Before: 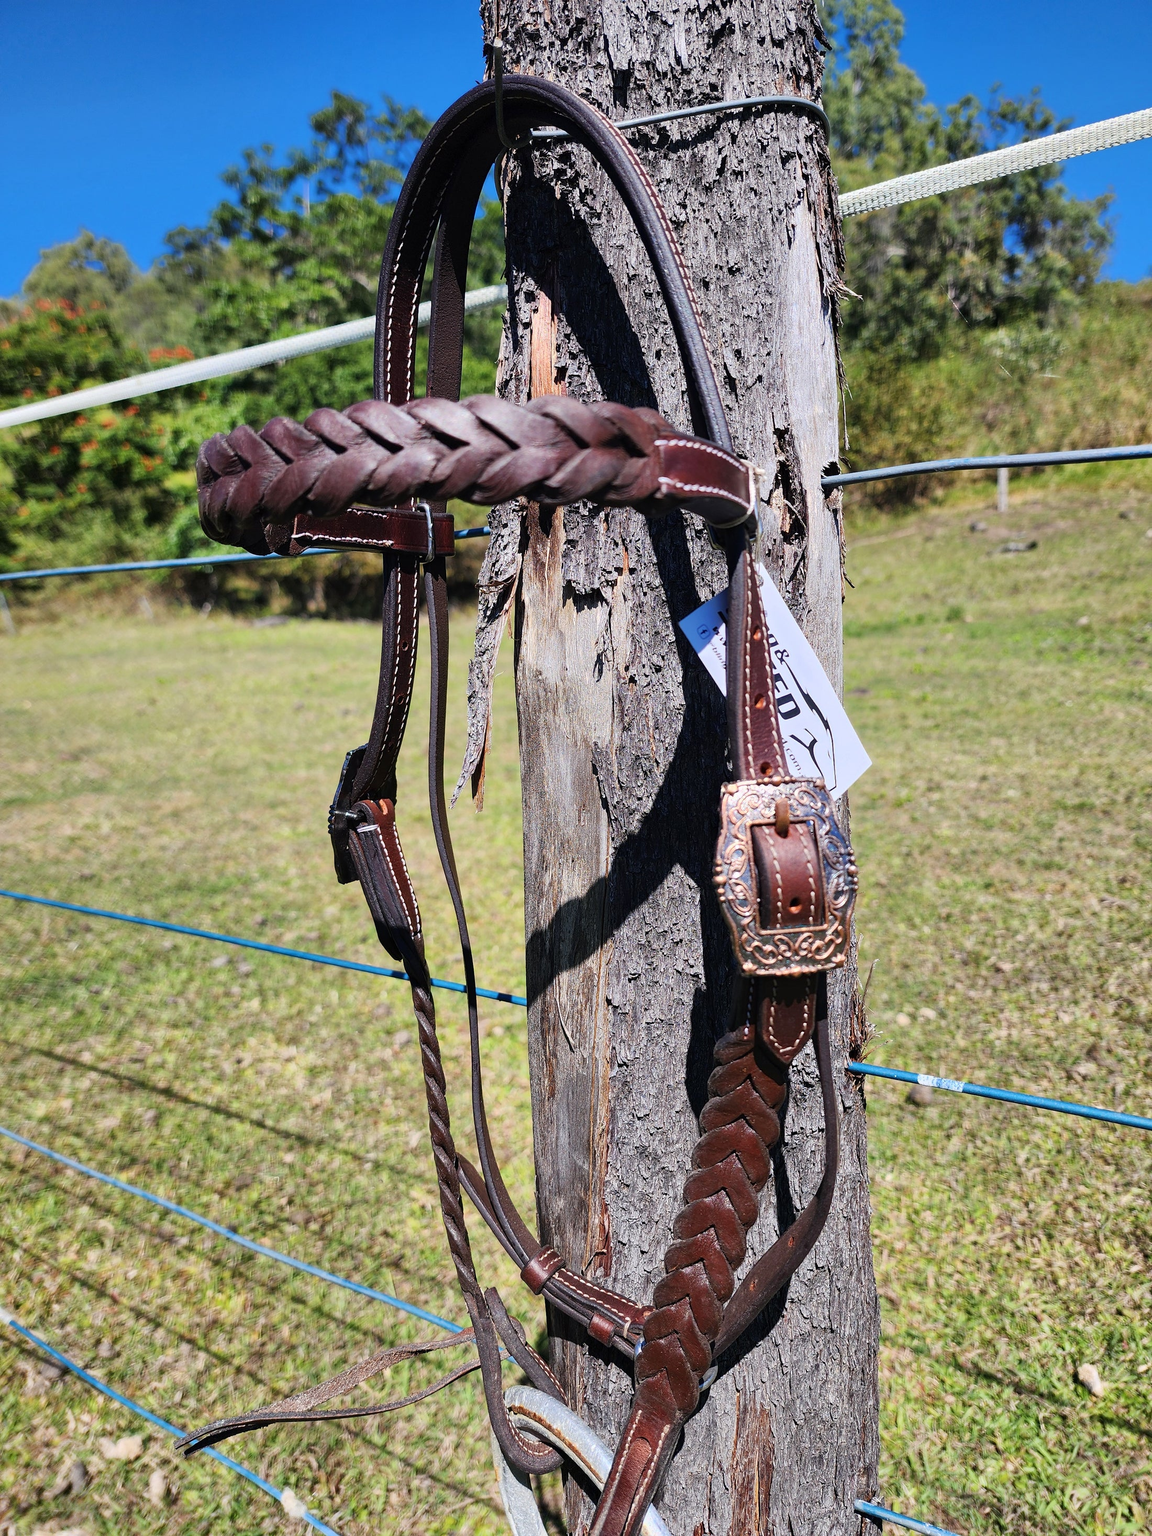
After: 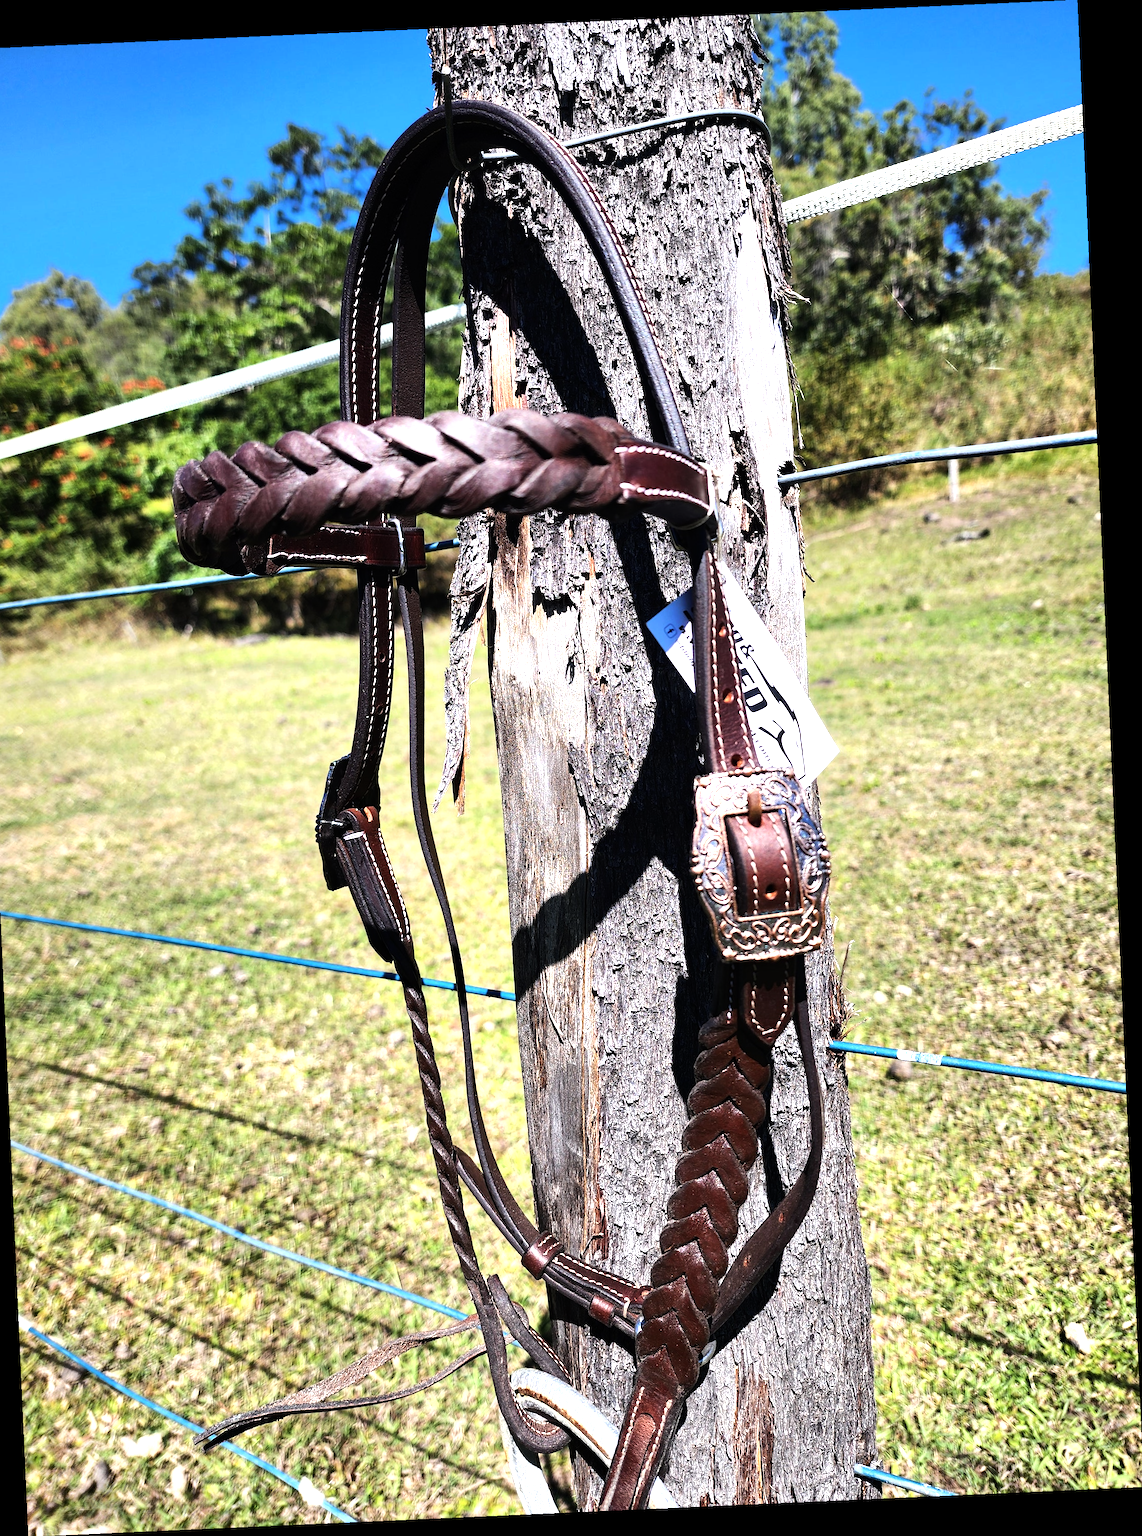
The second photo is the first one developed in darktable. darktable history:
tone equalizer: -8 EV -1.08 EV, -7 EV -1.01 EV, -6 EV -0.867 EV, -5 EV -0.578 EV, -3 EV 0.578 EV, -2 EV 0.867 EV, -1 EV 1.01 EV, +0 EV 1.08 EV, edges refinement/feathering 500, mask exposure compensation -1.57 EV, preserve details no
crop and rotate: left 3.238%
rotate and perspective: rotation -2.56°, automatic cropping off
